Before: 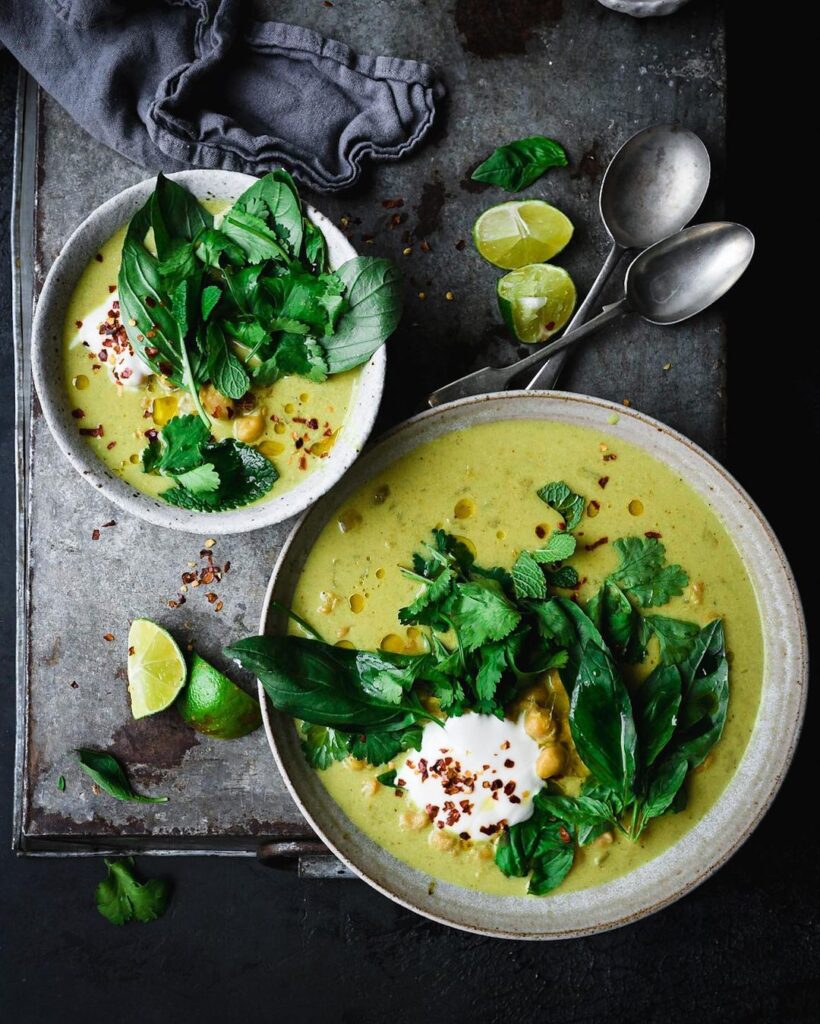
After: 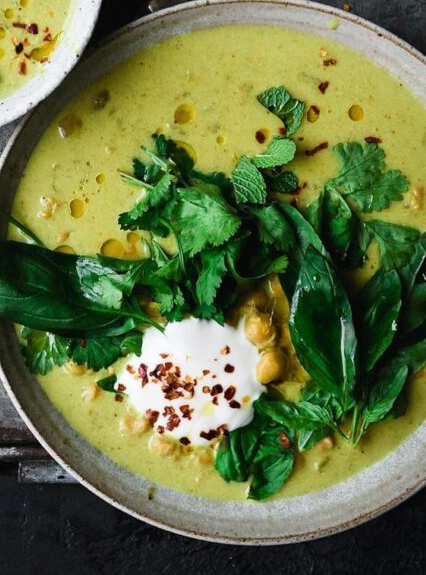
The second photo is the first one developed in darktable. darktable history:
crop: left 34.238%, top 38.594%, right 13.759%, bottom 5.246%
